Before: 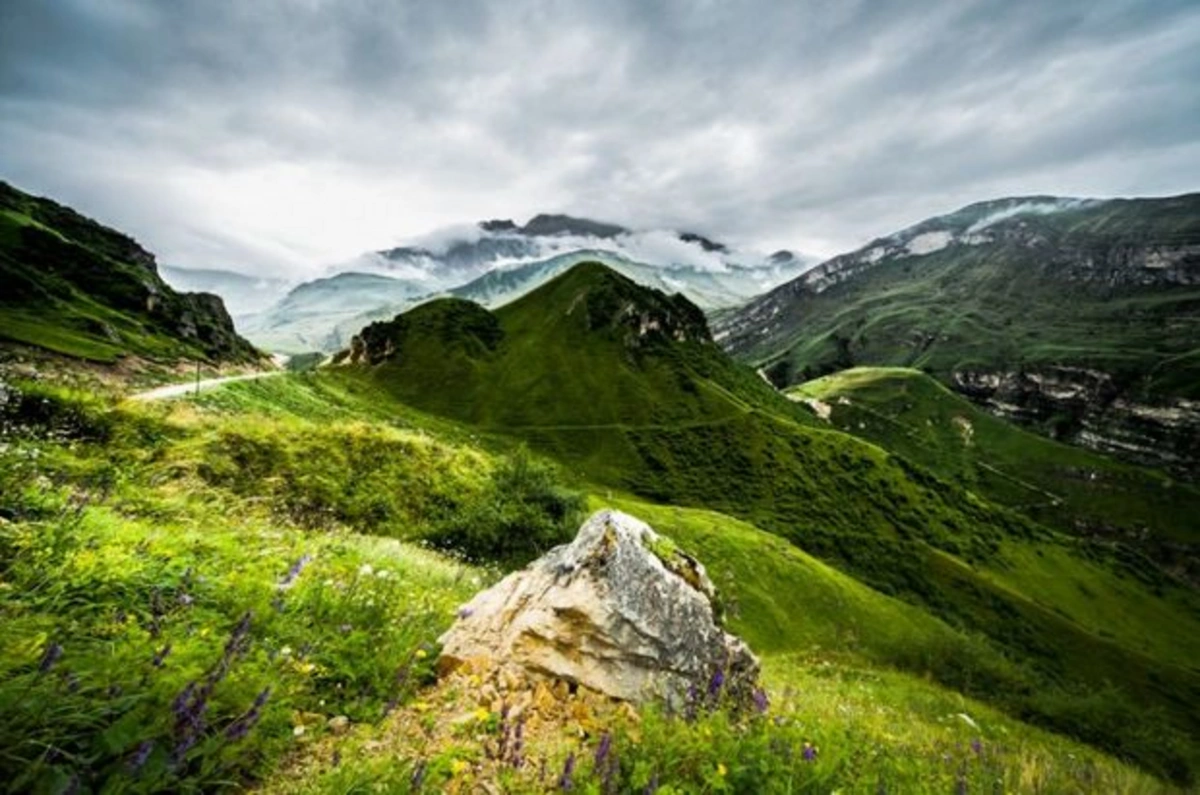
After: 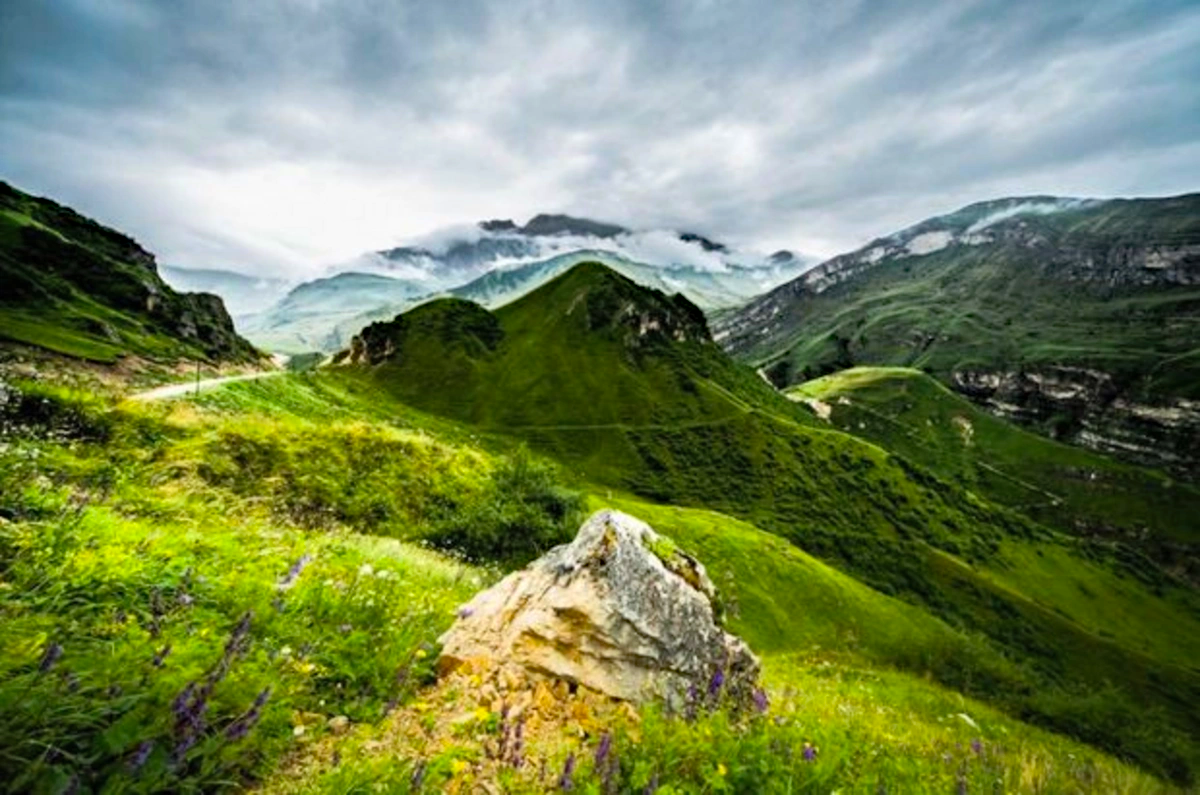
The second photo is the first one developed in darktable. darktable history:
haze removal: strength 0.256, distance 0.25, compatibility mode true, adaptive false
contrast brightness saturation: contrast 0.072, brightness 0.075, saturation 0.179
